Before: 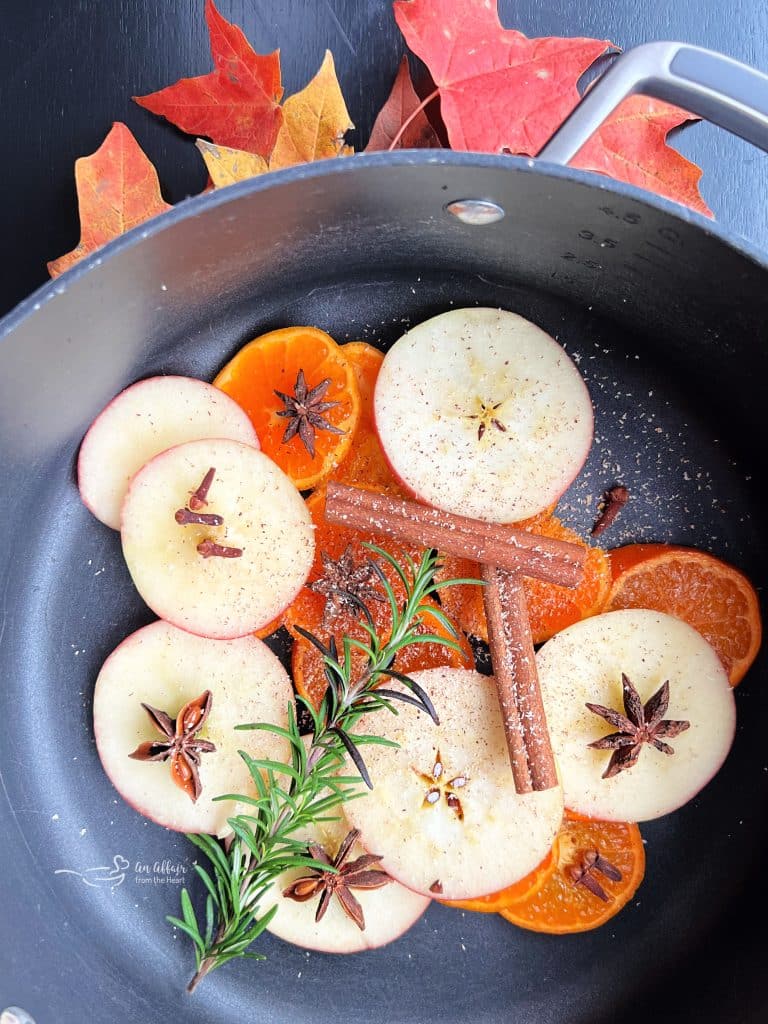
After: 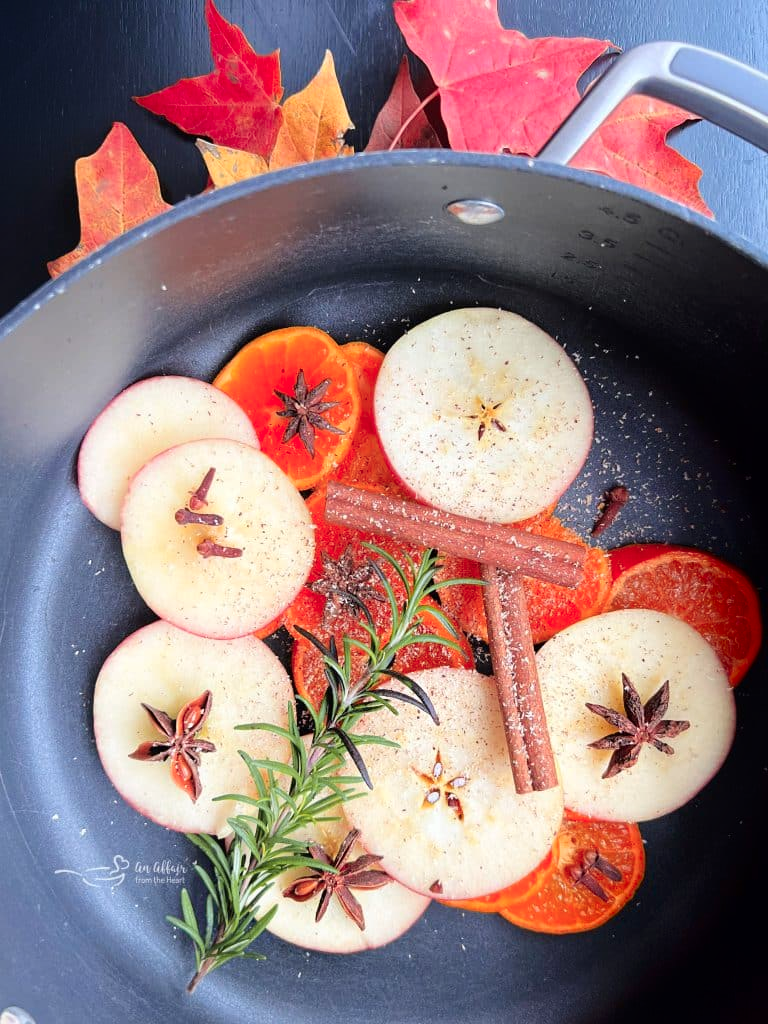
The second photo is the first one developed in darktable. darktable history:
color zones: curves: ch1 [(0.309, 0.524) (0.41, 0.329) (0.508, 0.509)]; ch2 [(0.25, 0.457) (0.75, 0.5)]
shadows and highlights: shadows -71.37, highlights 34.45, highlights color adjustment 0.045%, soften with gaussian
